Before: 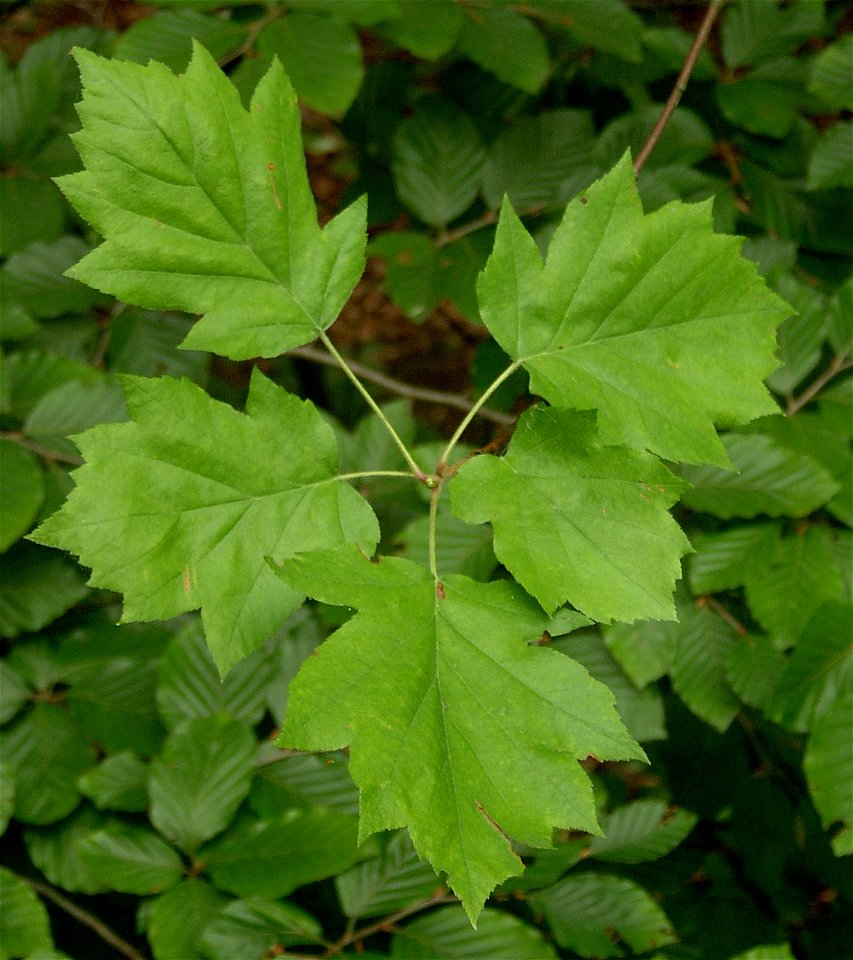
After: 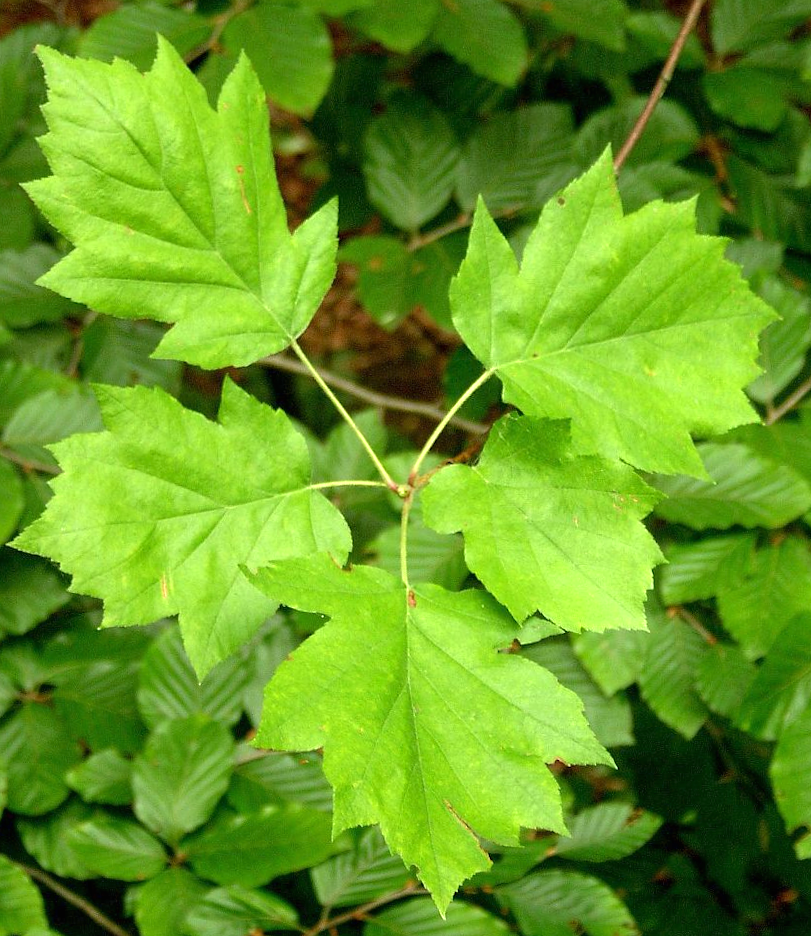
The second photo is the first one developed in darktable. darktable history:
rotate and perspective: rotation 0.074°, lens shift (vertical) 0.096, lens shift (horizontal) -0.041, crop left 0.043, crop right 0.952, crop top 0.024, crop bottom 0.979
exposure: black level correction 0, exposure 1.1 EV, compensate exposure bias true, compensate highlight preservation false
